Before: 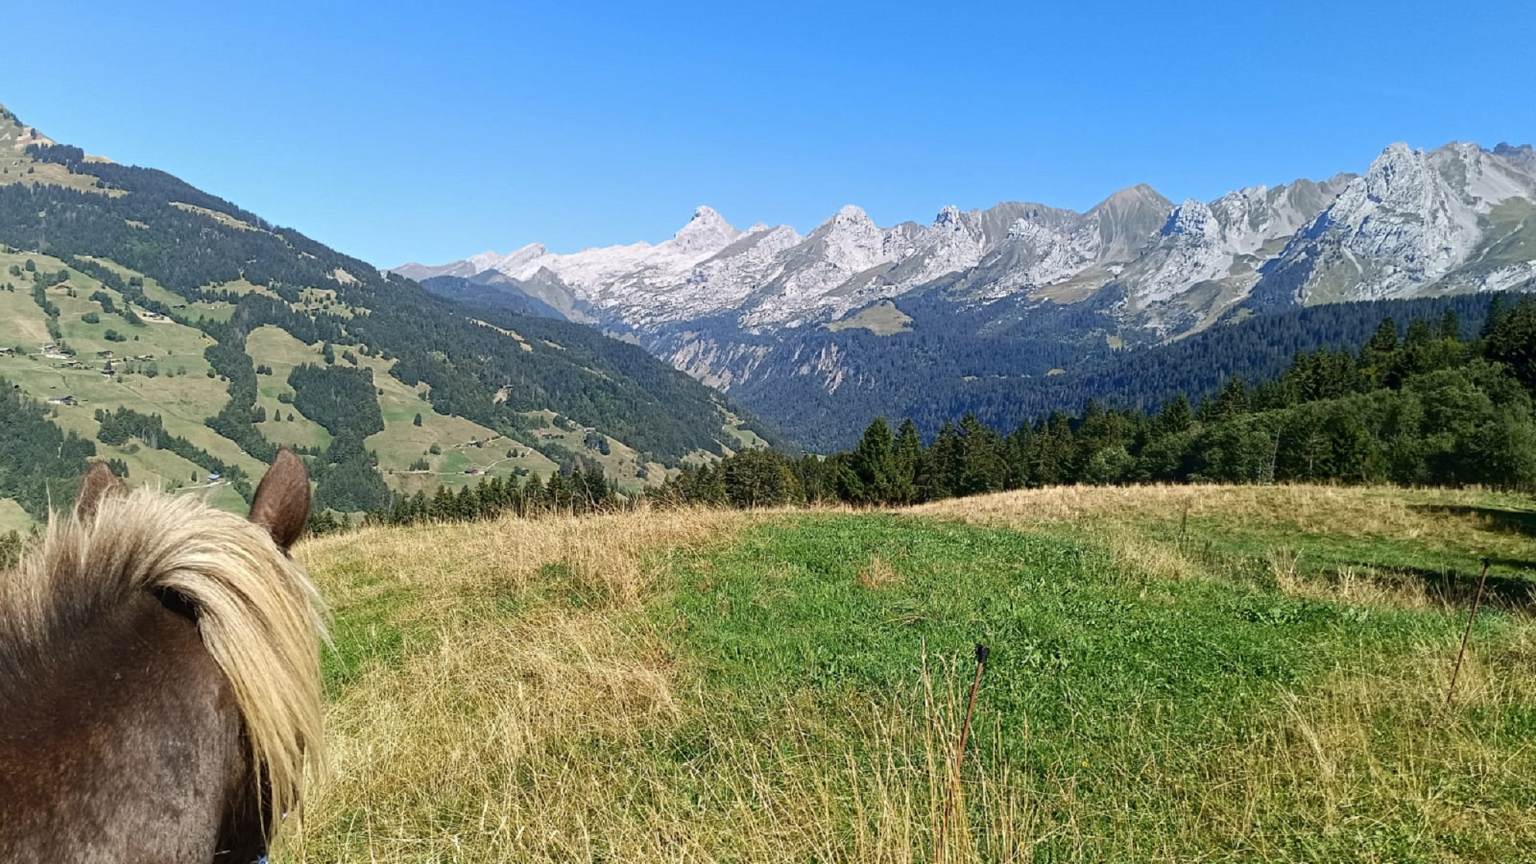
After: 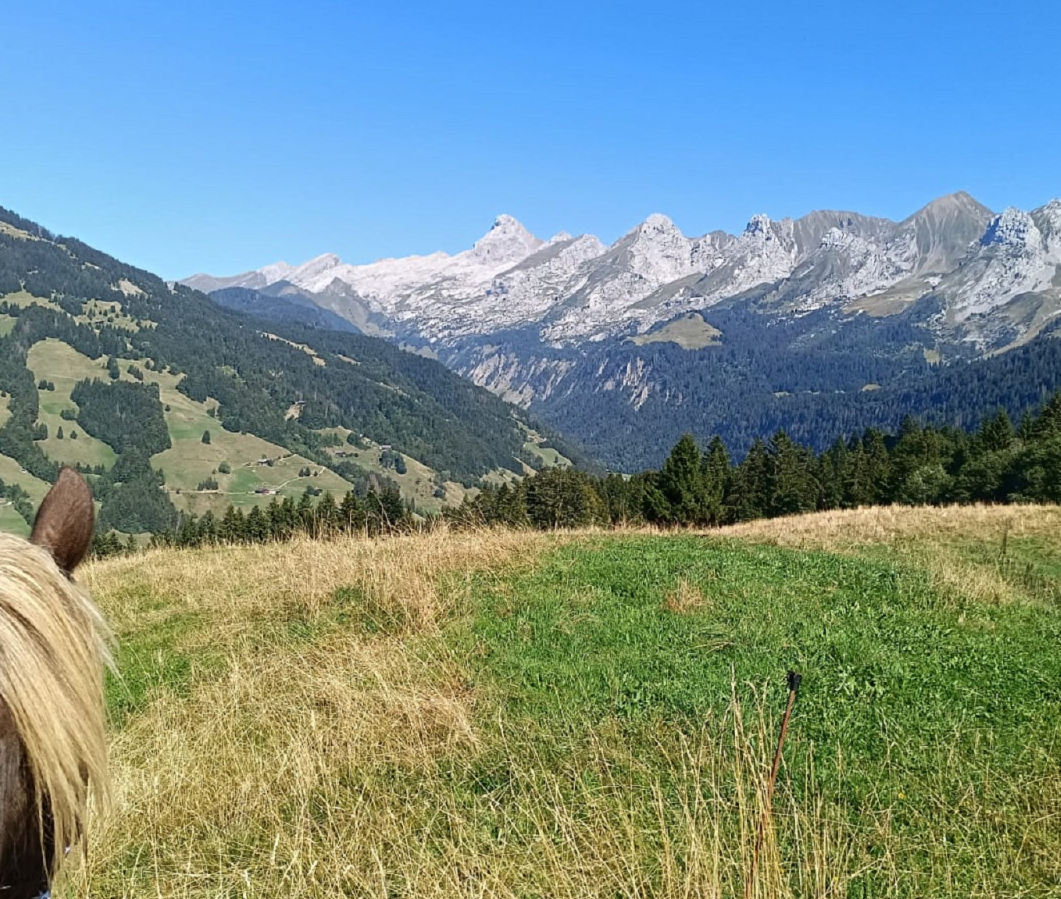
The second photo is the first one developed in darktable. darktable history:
crop and rotate: left 14.334%, right 19.312%
